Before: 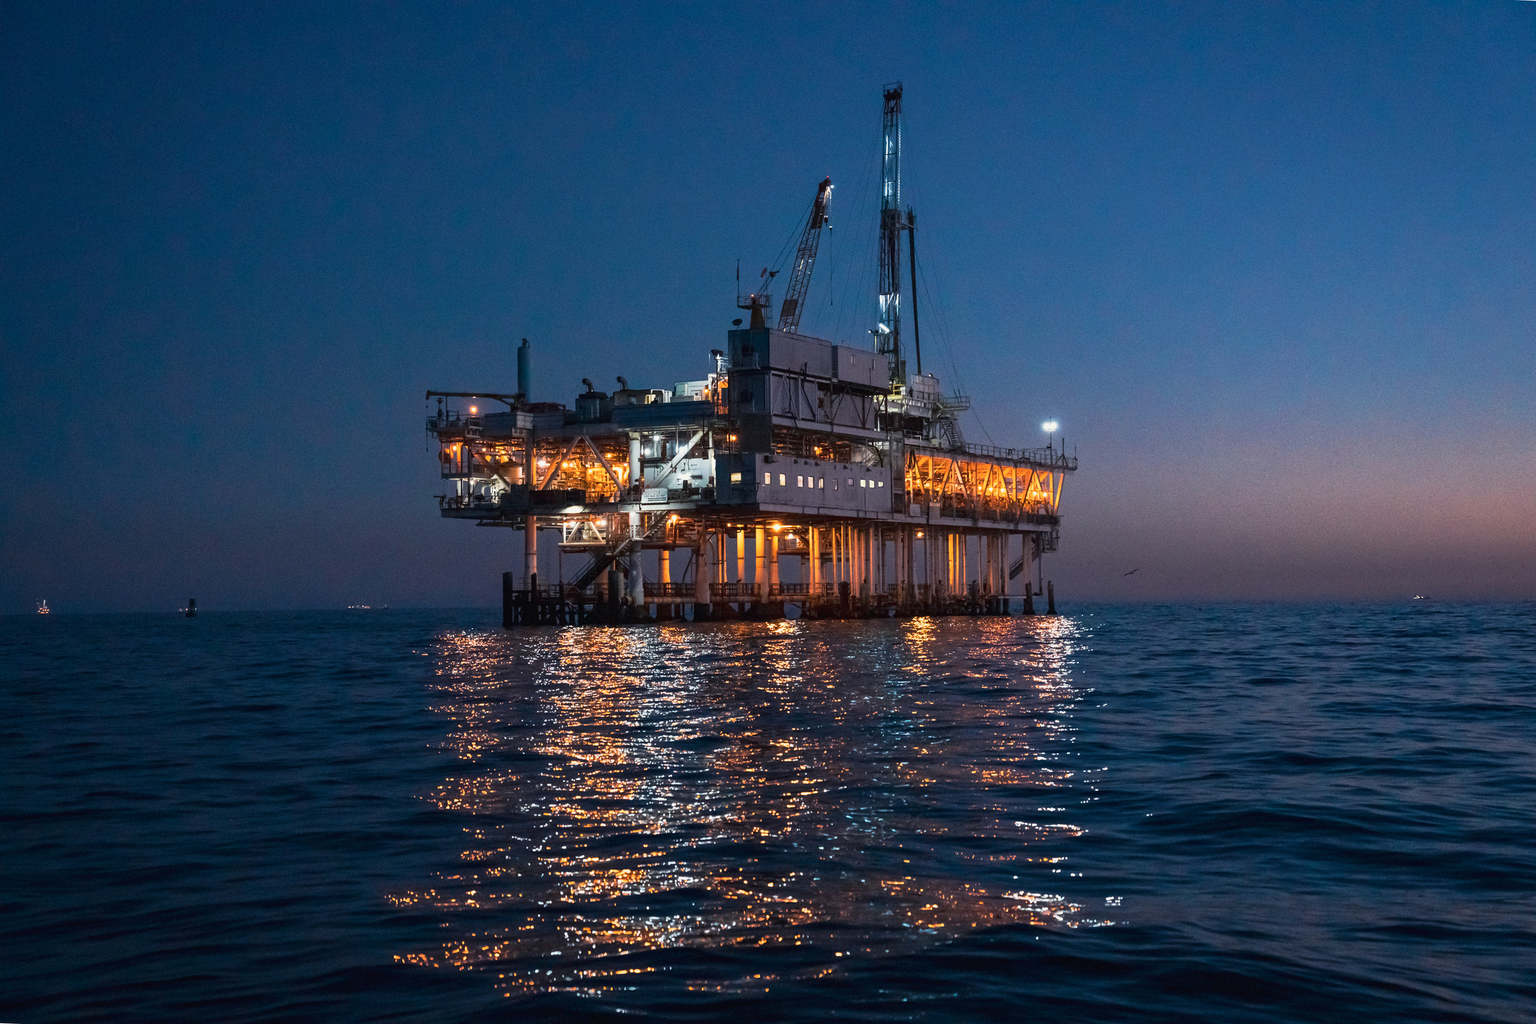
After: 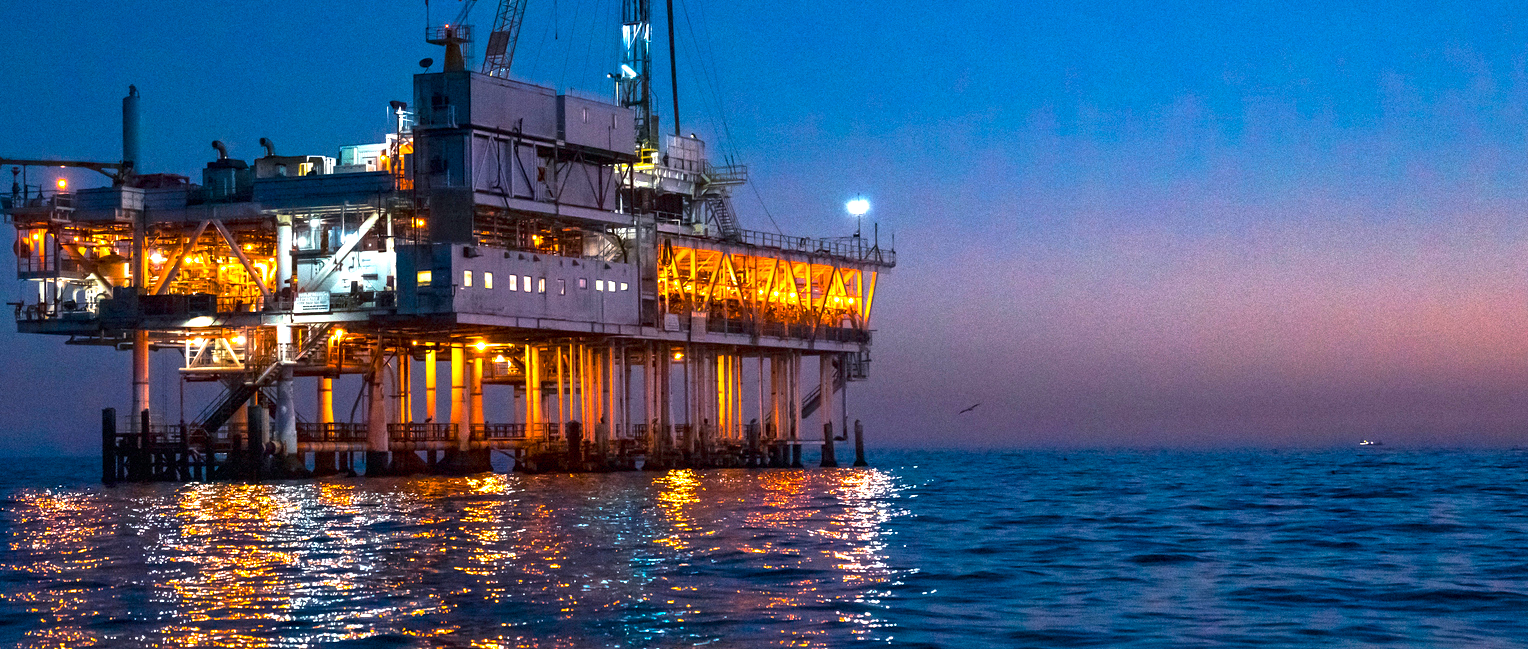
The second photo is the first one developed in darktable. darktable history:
crop and rotate: left 27.938%, top 27.046%, bottom 27.046%
shadows and highlights: shadows 19.13, highlights -83.41, soften with gaussian
exposure: black level correction 0.002, exposure -0.1 EV, compensate highlight preservation false
color balance rgb: linear chroma grading › global chroma 10%, perceptual saturation grading › global saturation 40%, perceptual brilliance grading › global brilliance 30%, global vibrance 20%
